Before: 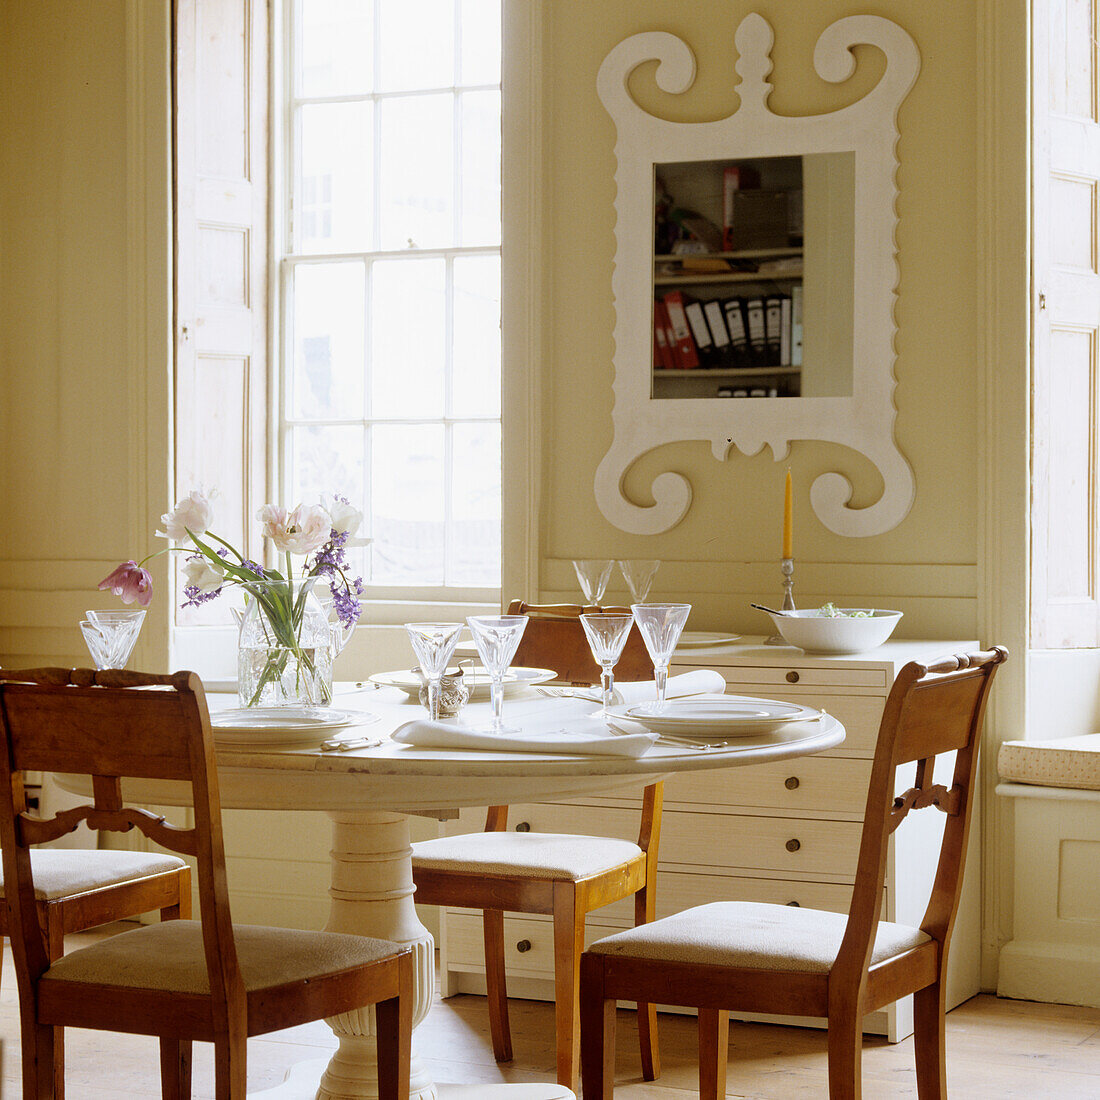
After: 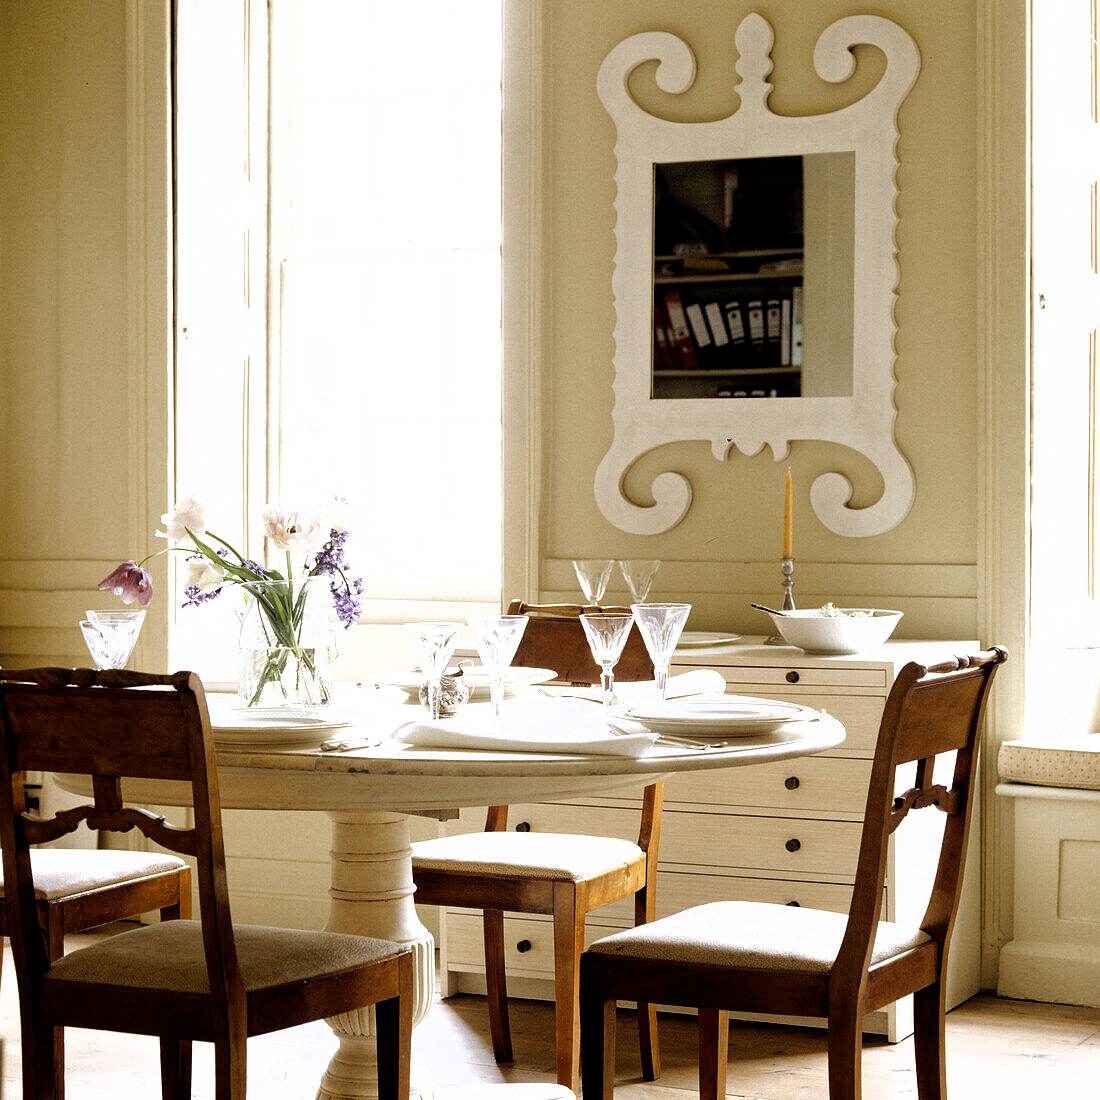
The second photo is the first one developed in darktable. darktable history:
filmic rgb: black relative exposure -8.23 EV, white relative exposure 2.22 EV, hardness 7.19, latitude 85.42%, contrast 1.71, highlights saturation mix -4.33%, shadows ↔ highlights balance -2.84%
